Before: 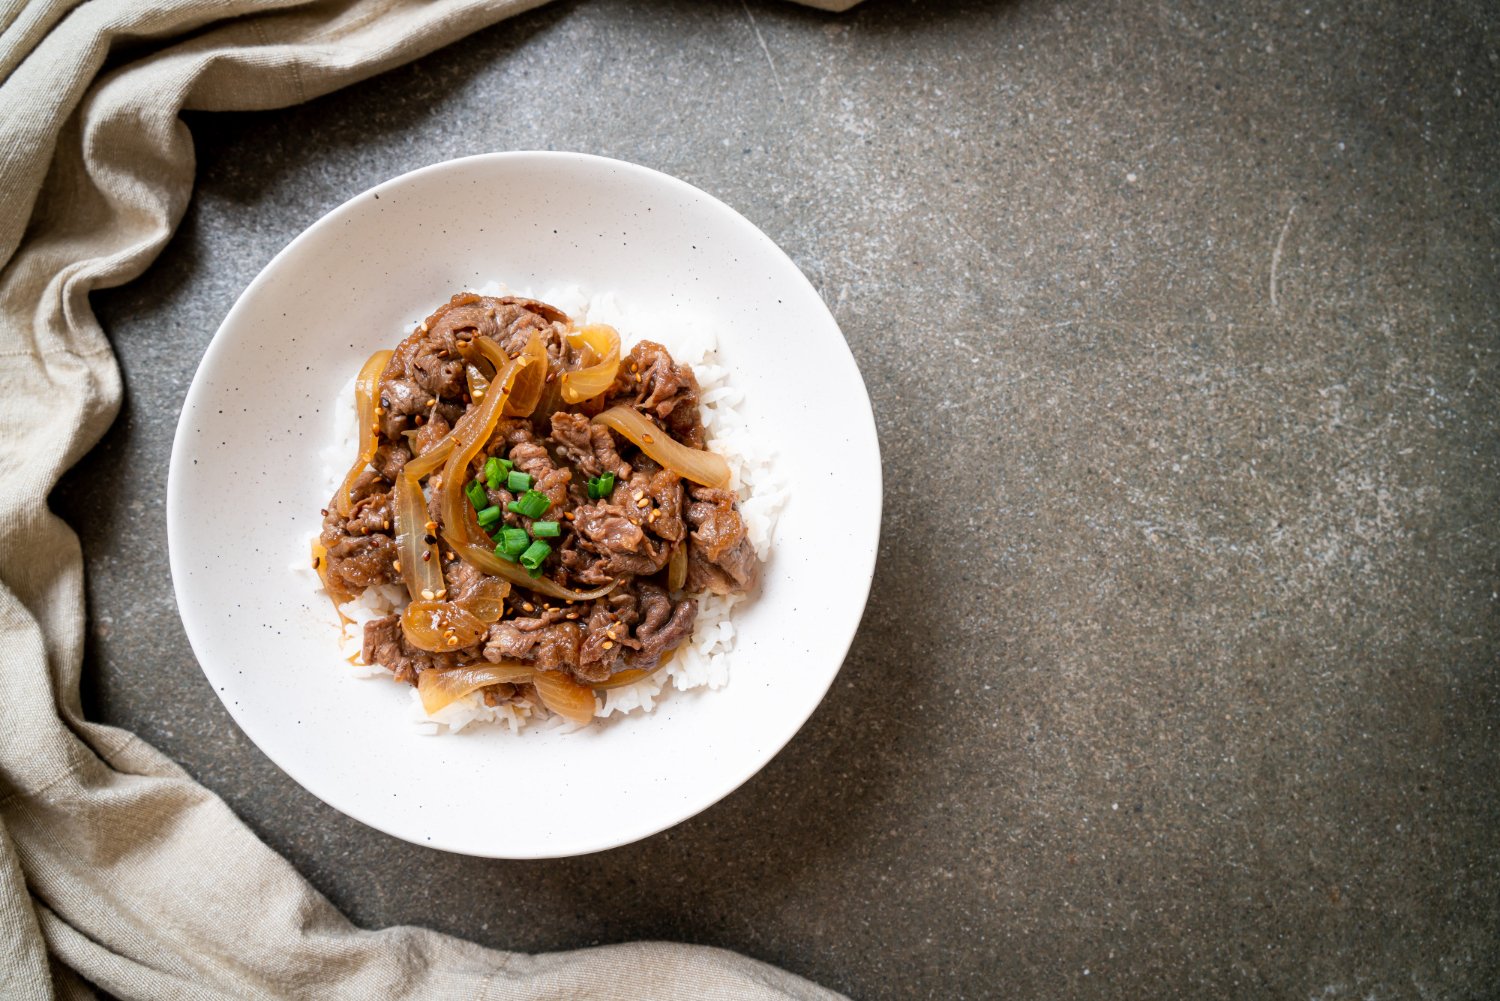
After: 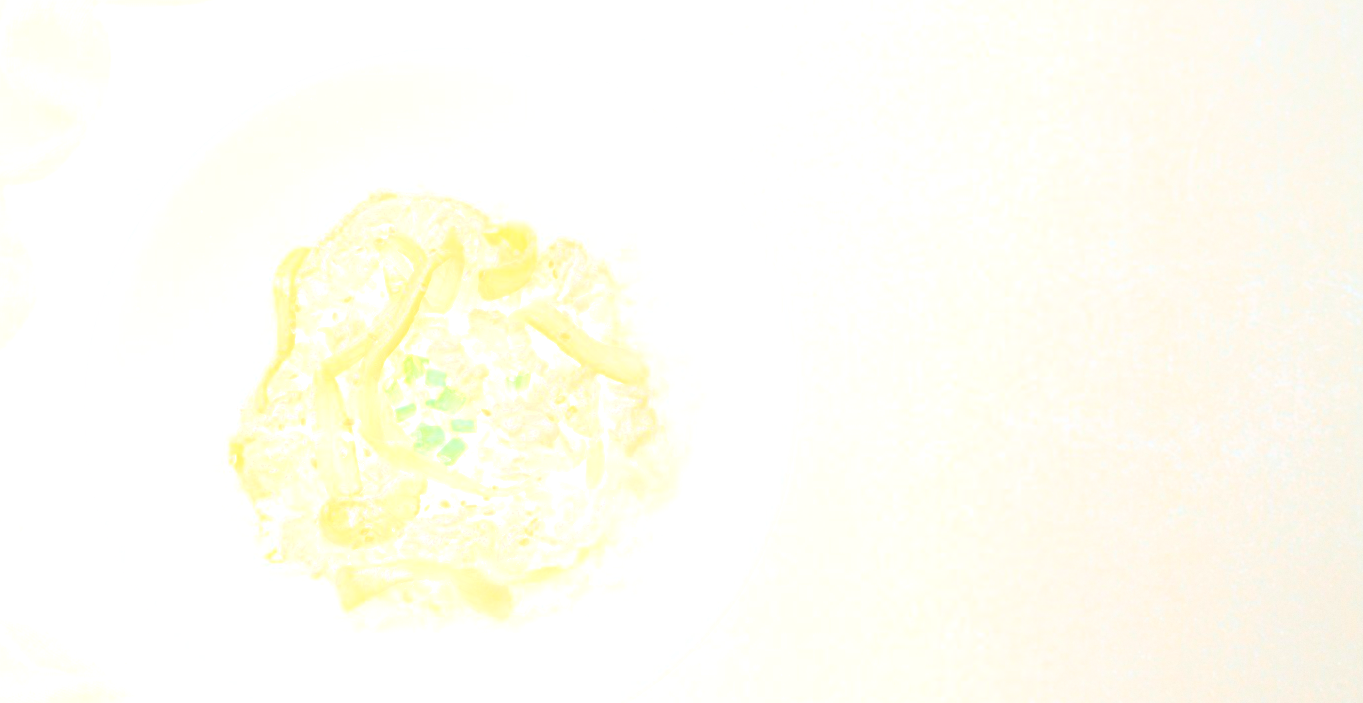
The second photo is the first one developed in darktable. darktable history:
exposure: exposure -0.064 EV, compensate highlight preservation false
sharpen: on, module defaults
bloom: size 85%, threshold 5%, strength 85%
grain: coarseness 0.09 ISO
crop: left 5.596%, top 10.314%, right 3.534%, bottom 19.395%
